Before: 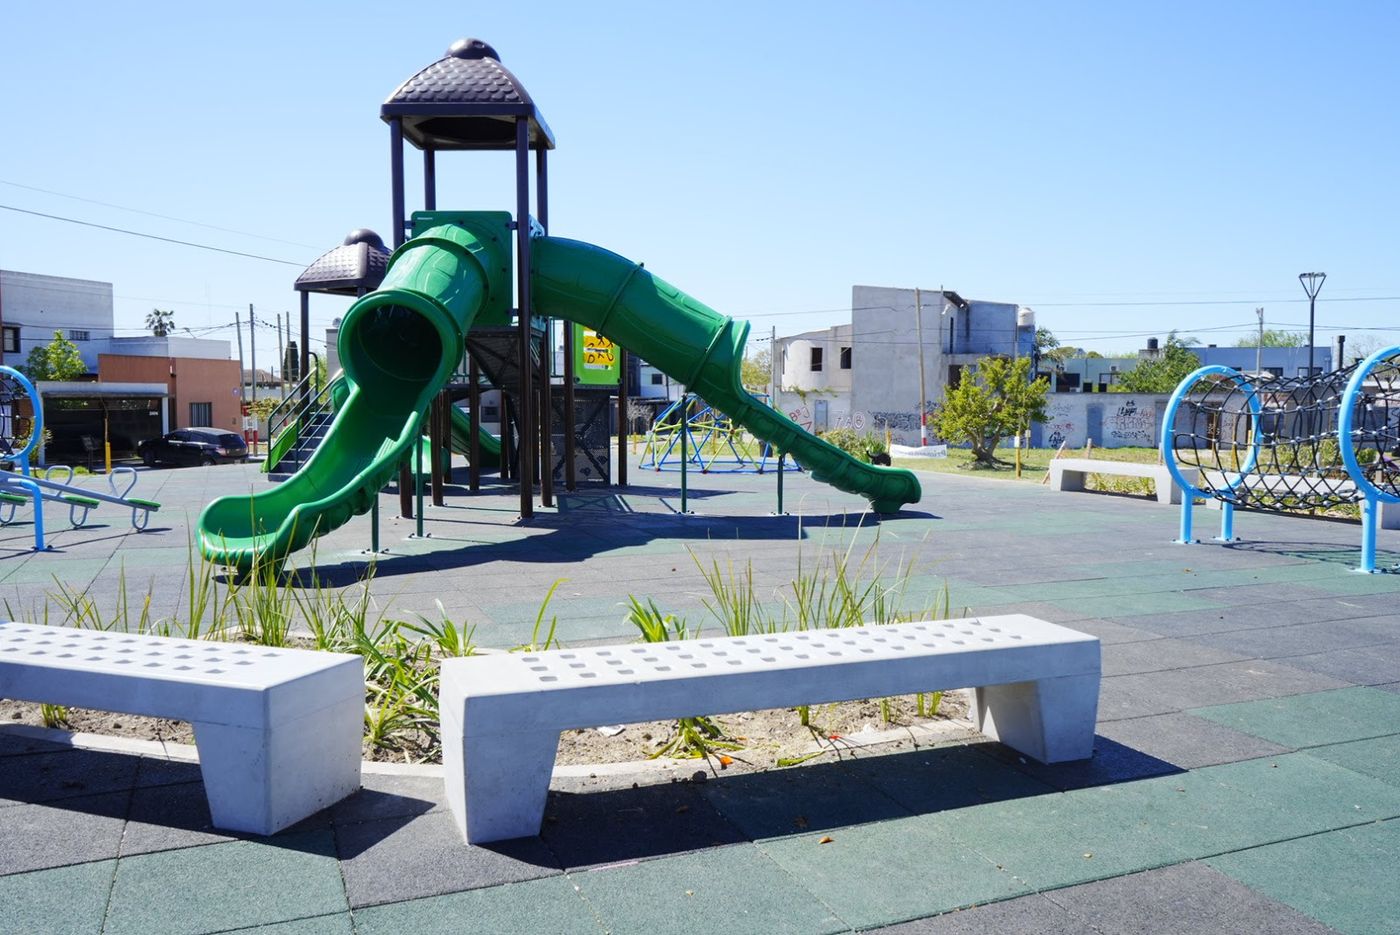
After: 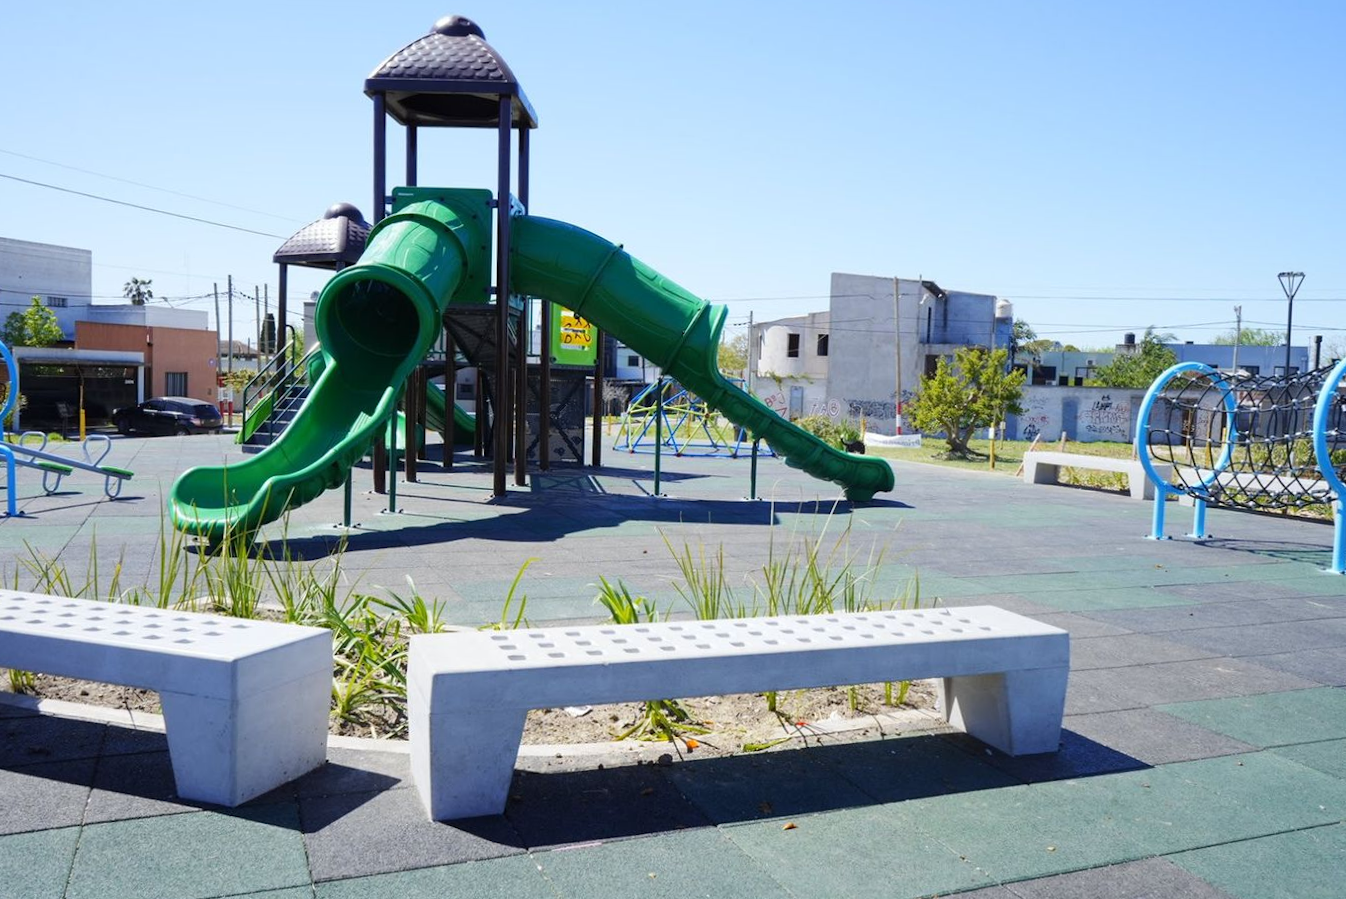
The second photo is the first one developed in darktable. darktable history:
crop and rotate: angle -1.53°
